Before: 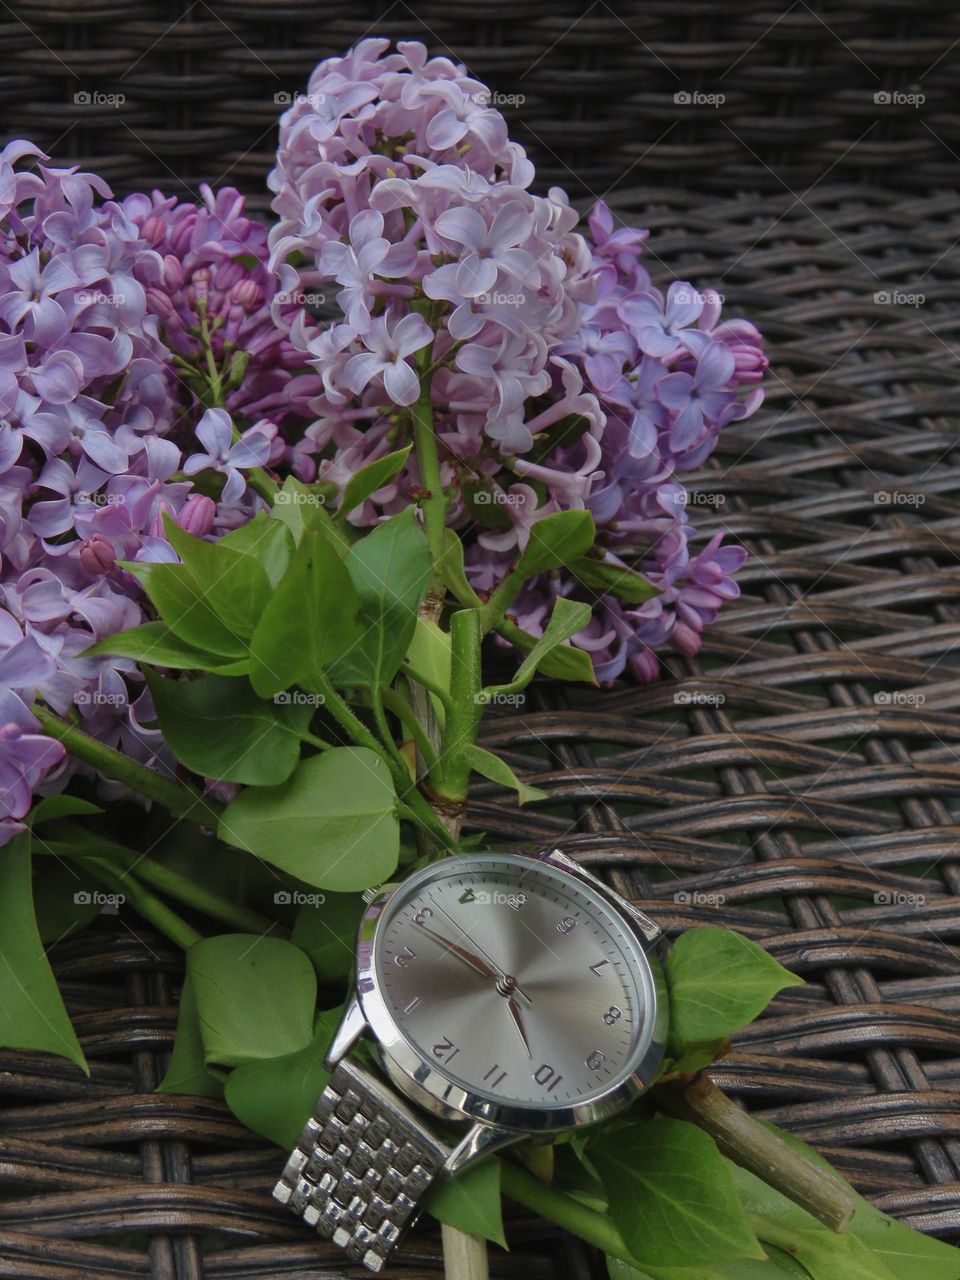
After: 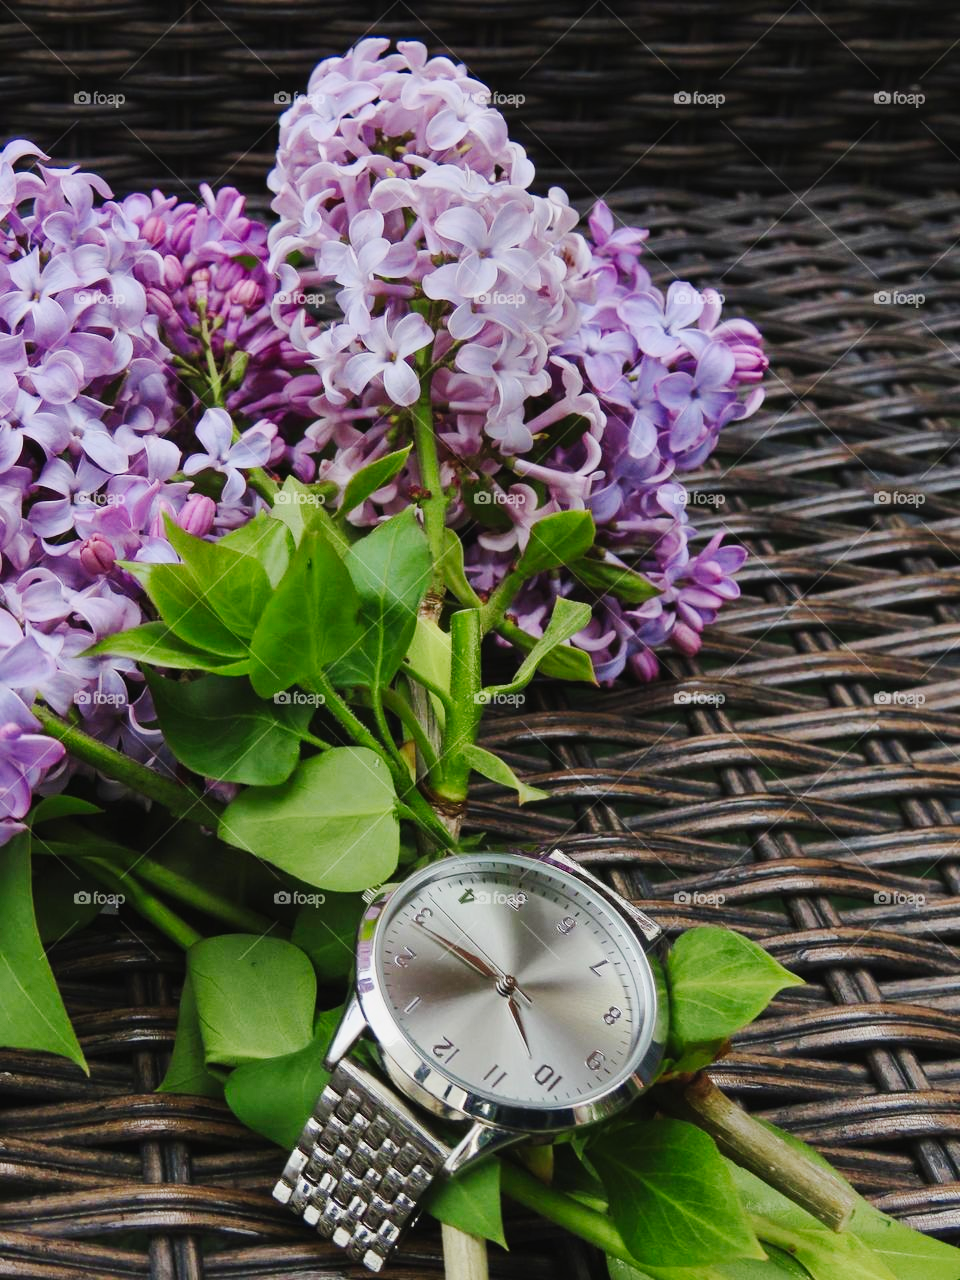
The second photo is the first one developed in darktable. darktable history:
contrast brightness saturation: contrast 0.205, brightness 0.147, saturation 0.143
tone curve: curves: ch0 [(0, 0.003) (0.113, 0.081) (0.207, 0.184) (0.515, 0.612) (0.712, 0.793) (0.984, 0.961)]; ch1 [(0, 0) (0.172, 0.123) (0.317, 0.272) (0.414, 0.382) (0.476, 0.479) (0.505, 0.498) (0.534, 0.534) (0.621, 0.65) (0.709, 0.764) (1, 1)]; ch2 [(0, 0) (0.411, 0.424) (0.505, 0.505) (0.521, 0.524) (0.537, 0.57) (0.65, 0.699) (1, 1)], preserve colors none
